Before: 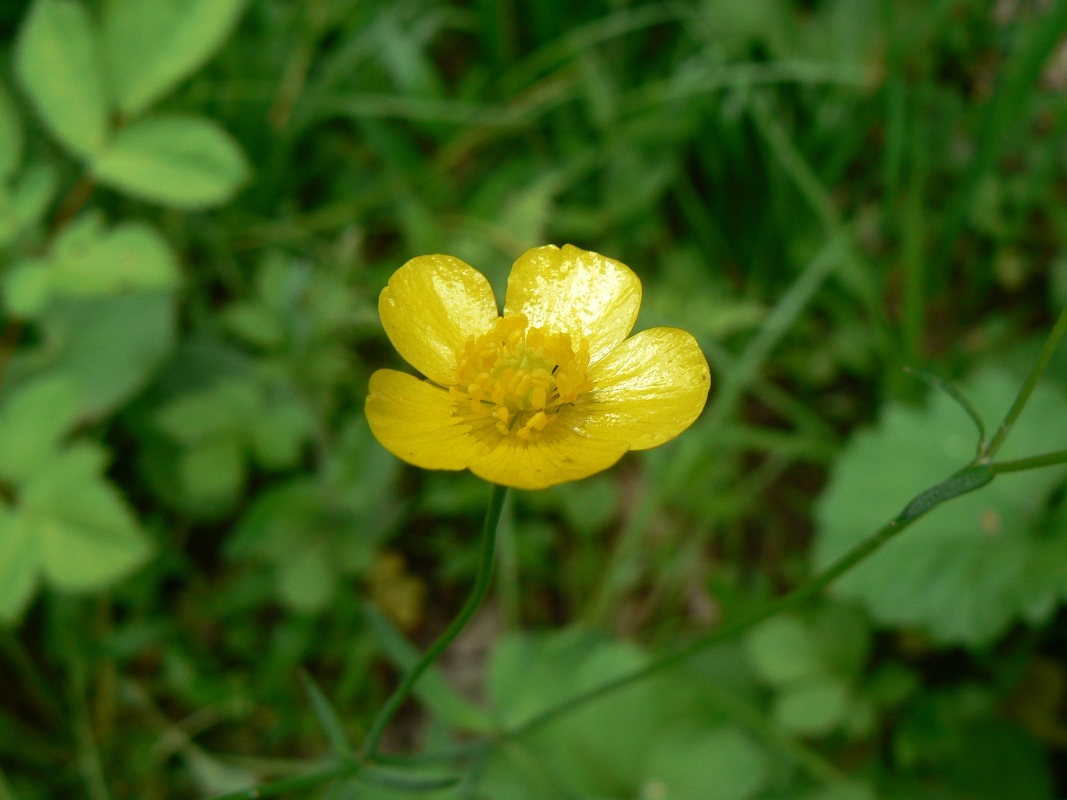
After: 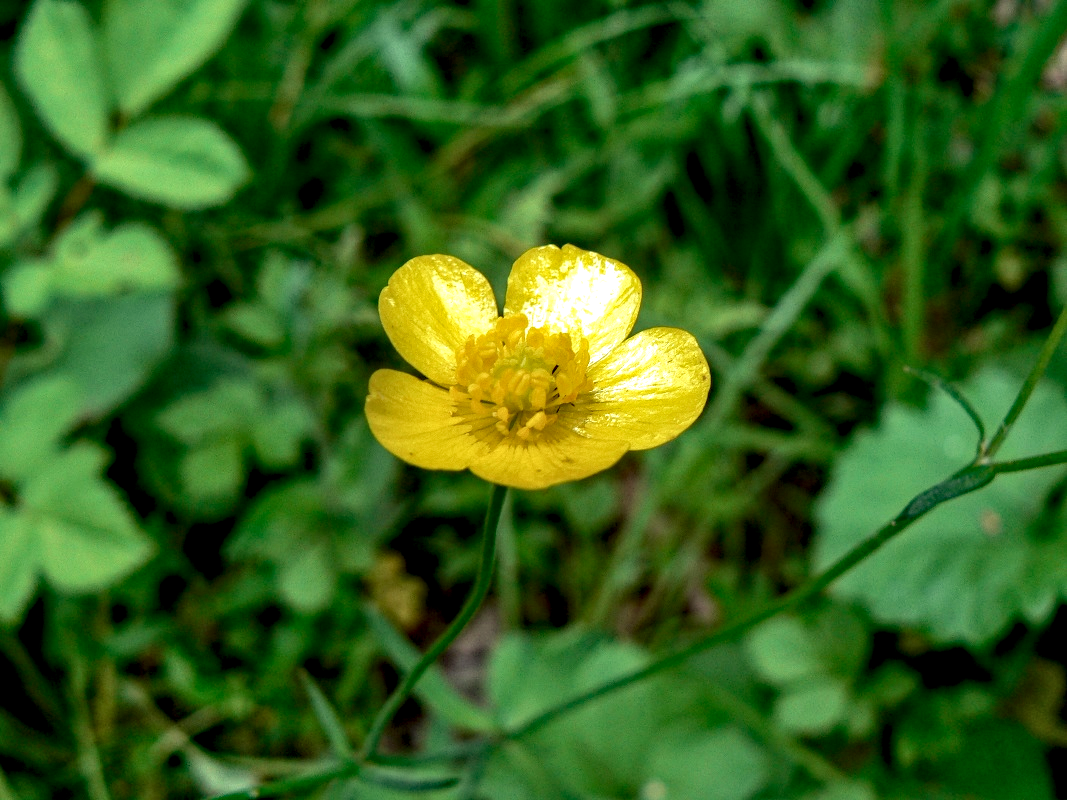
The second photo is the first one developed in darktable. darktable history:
local contrast: detail 160%
shadows and highlights: low approximation 0.01, soften with gaussian
haze removal: strength 0.408, distance 0.219, compatibility mode true
